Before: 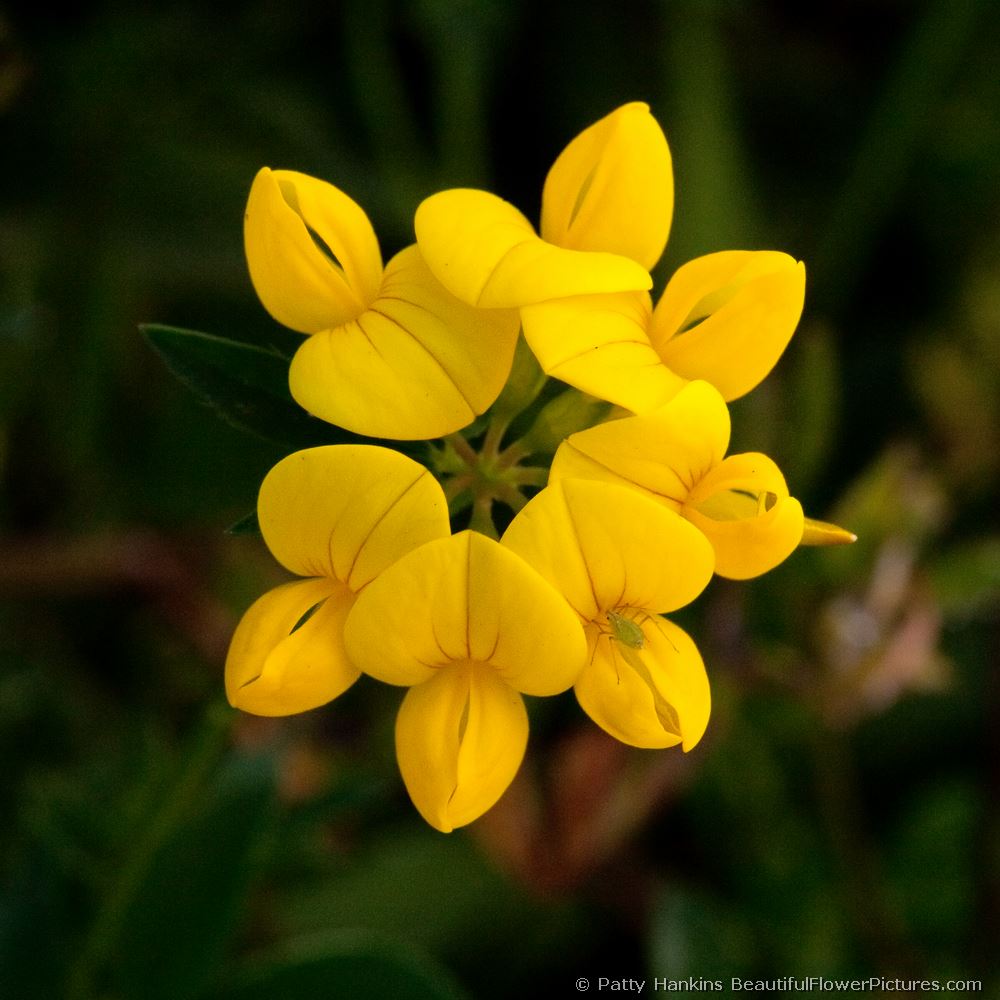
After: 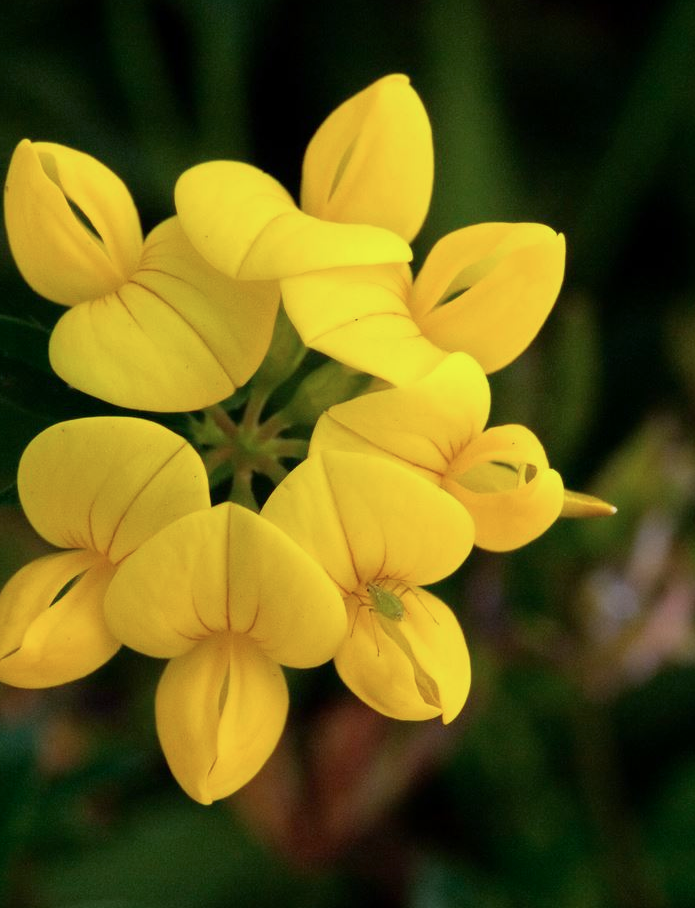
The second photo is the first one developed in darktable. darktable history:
crop and rotate: left 24.034%, top 2.838%, right 6.406%, bottom 6.299%
color calibration: x 0.38, y 0.39, temperature 4086.04 K
